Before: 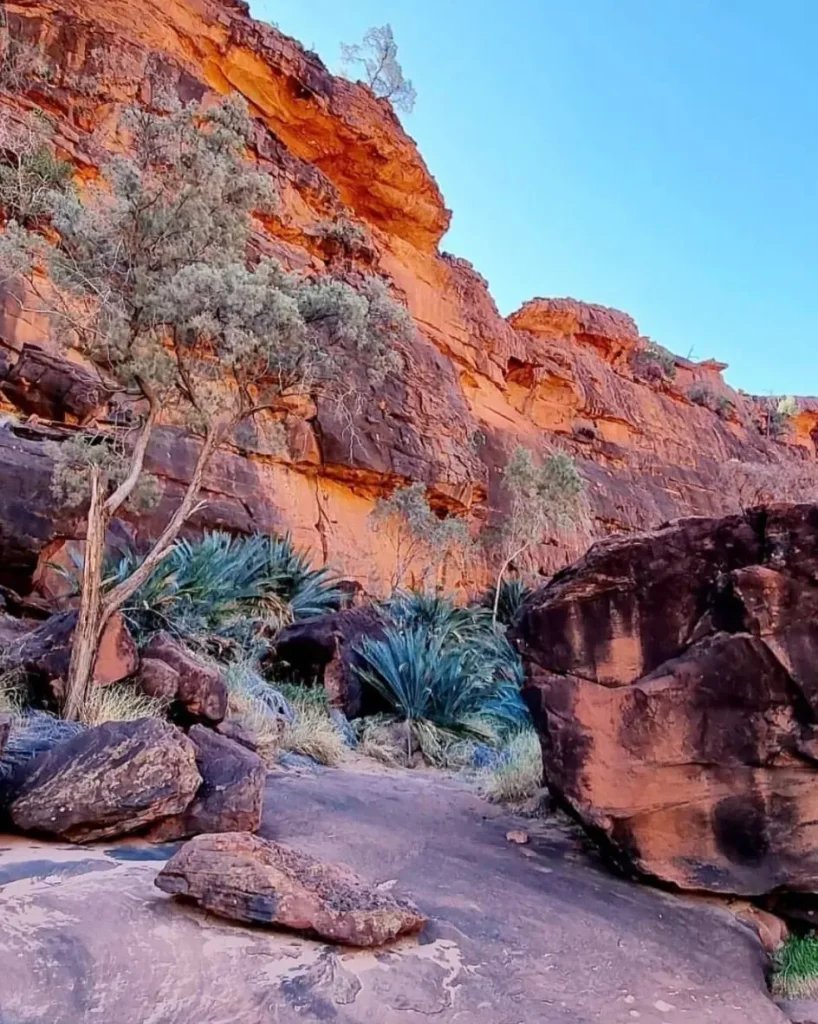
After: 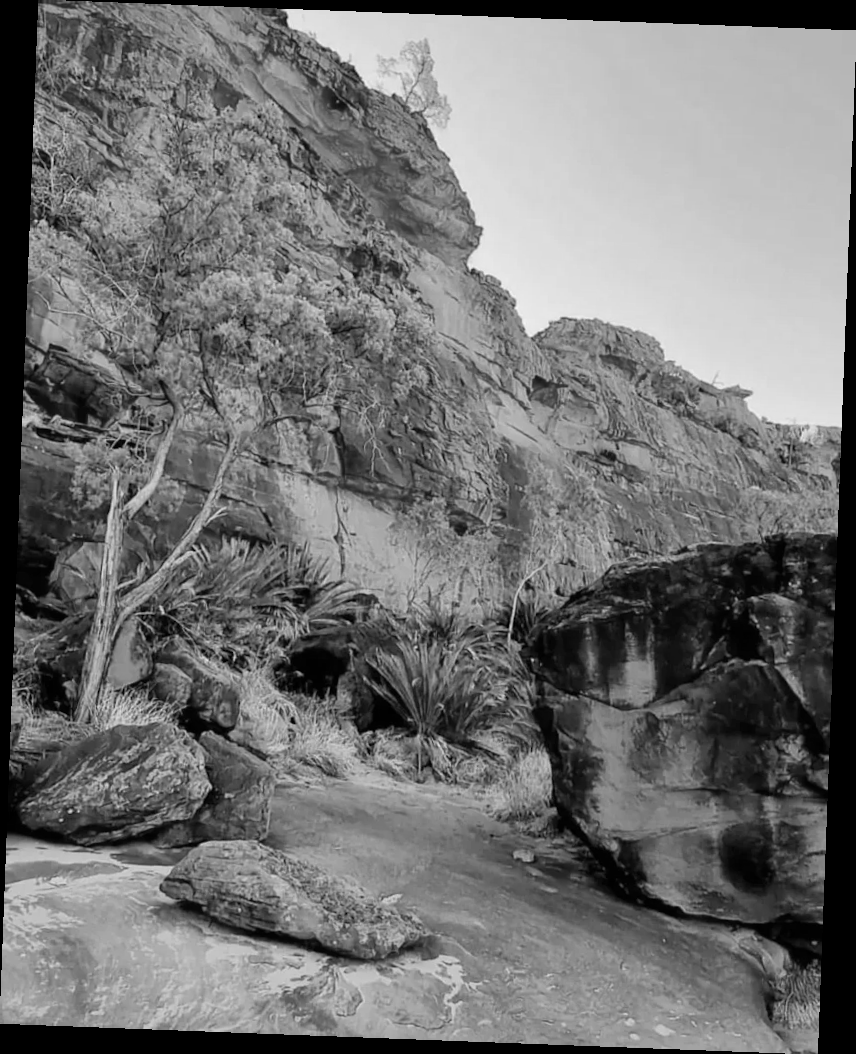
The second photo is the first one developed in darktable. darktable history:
rotate and perspective: rotation 2.17°, automatic cropping off
monochrome: on, module defaults
